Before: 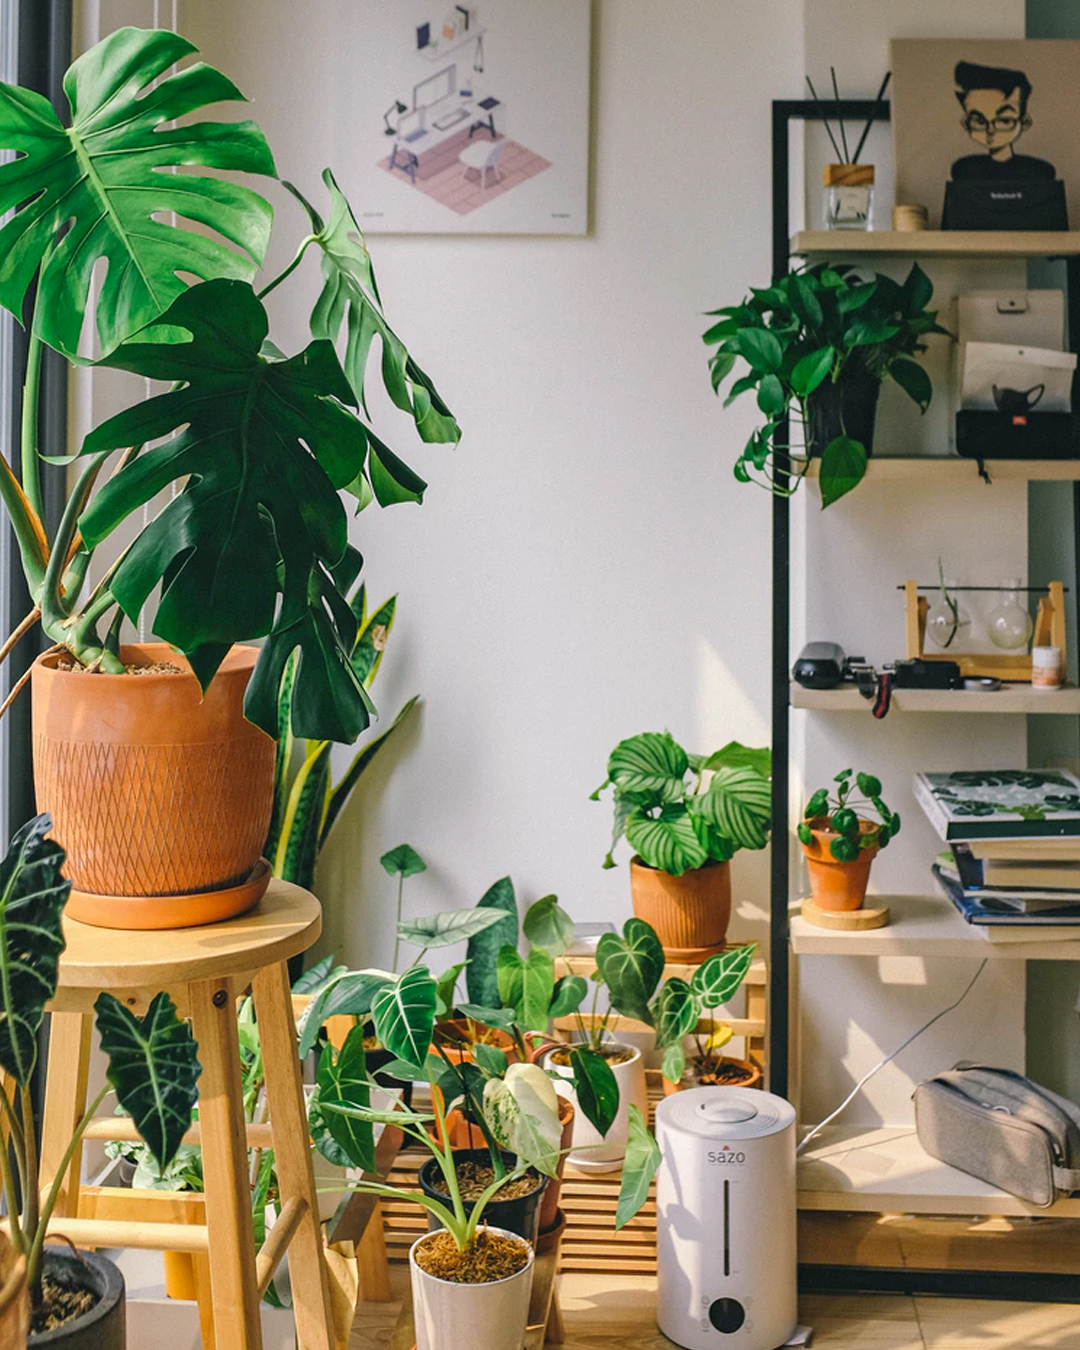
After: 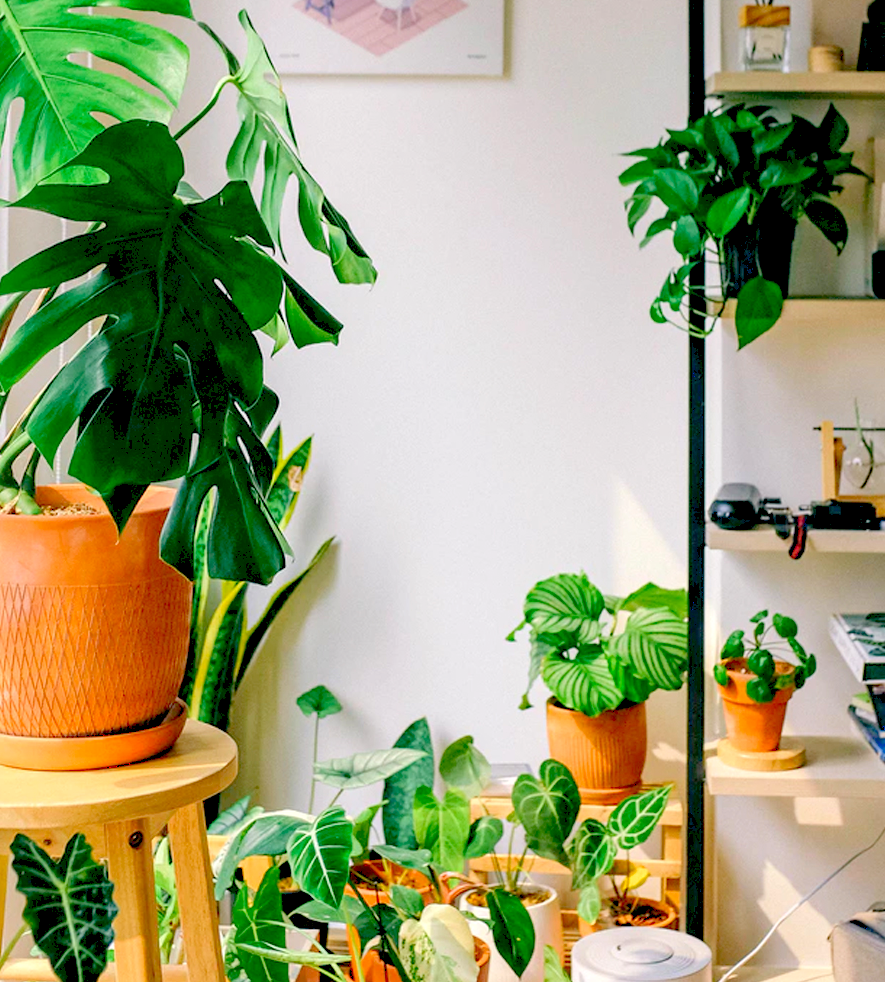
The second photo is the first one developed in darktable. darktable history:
crop: left 7.856%, top 11.836%, right 10.12%, bottom 15.387%
levels: levels [0, 0.397, 0.955]
exposure: black level correction 0.016, exposure -0.009 EV, compensate highlight preservation false
